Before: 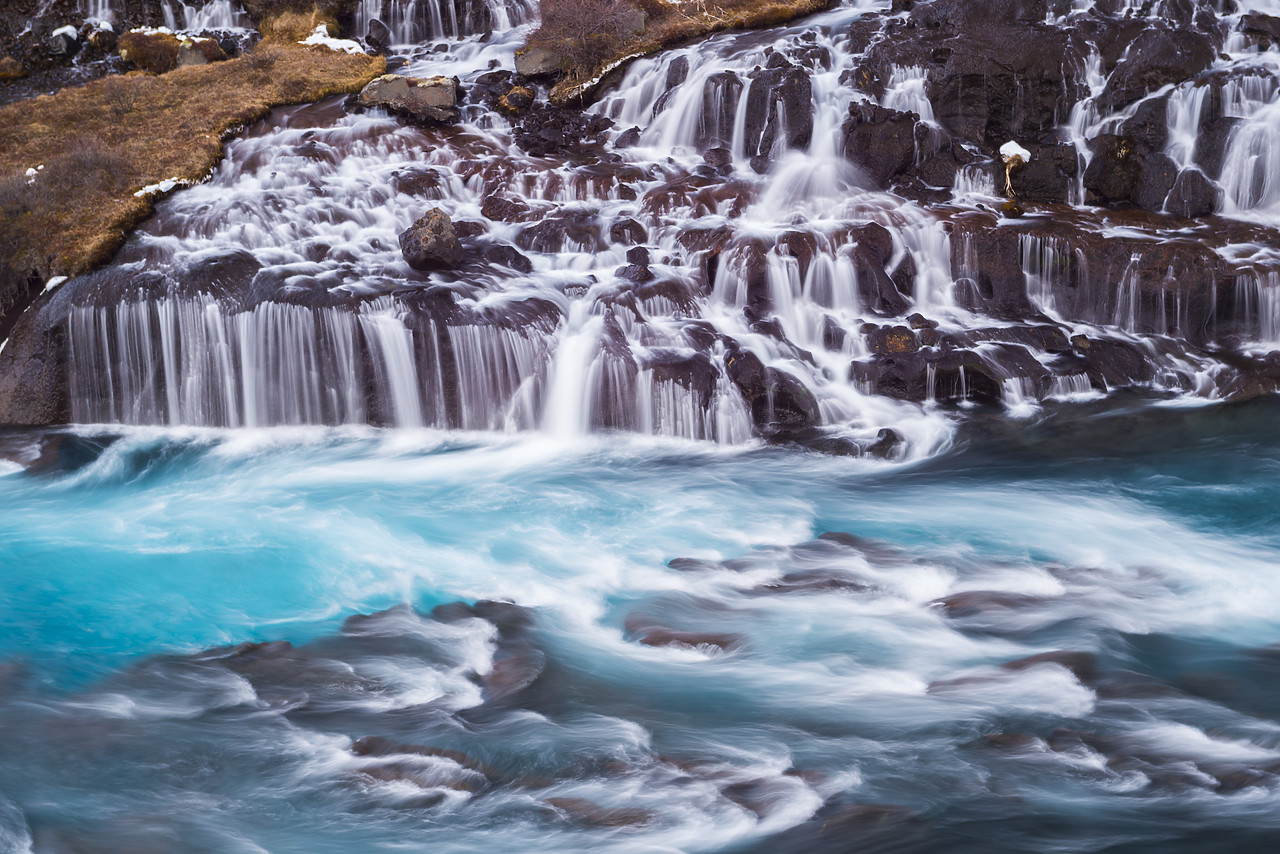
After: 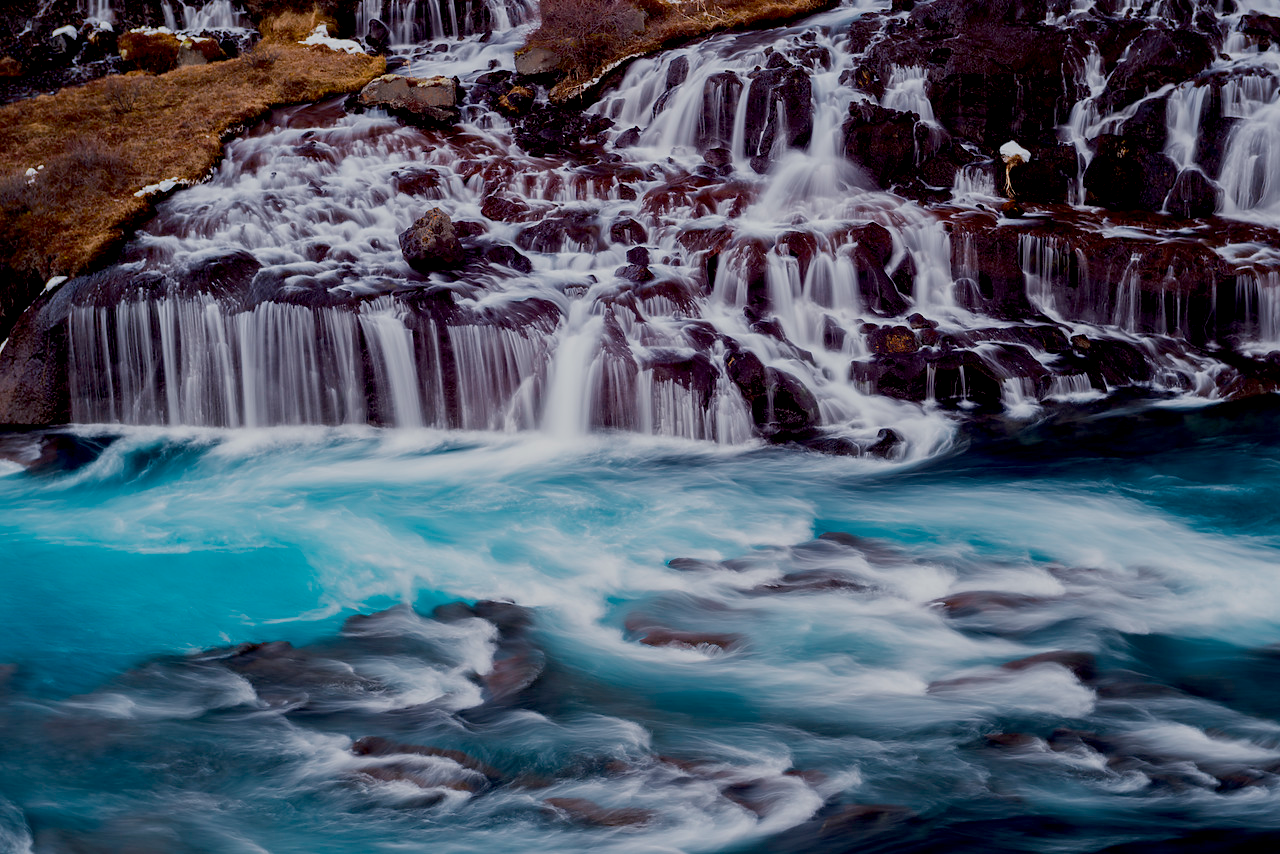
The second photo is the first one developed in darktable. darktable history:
exposure: black level correction 0.032, exposure 0.315 EV, compensate exposure bias true, compensate highlight preservation false
